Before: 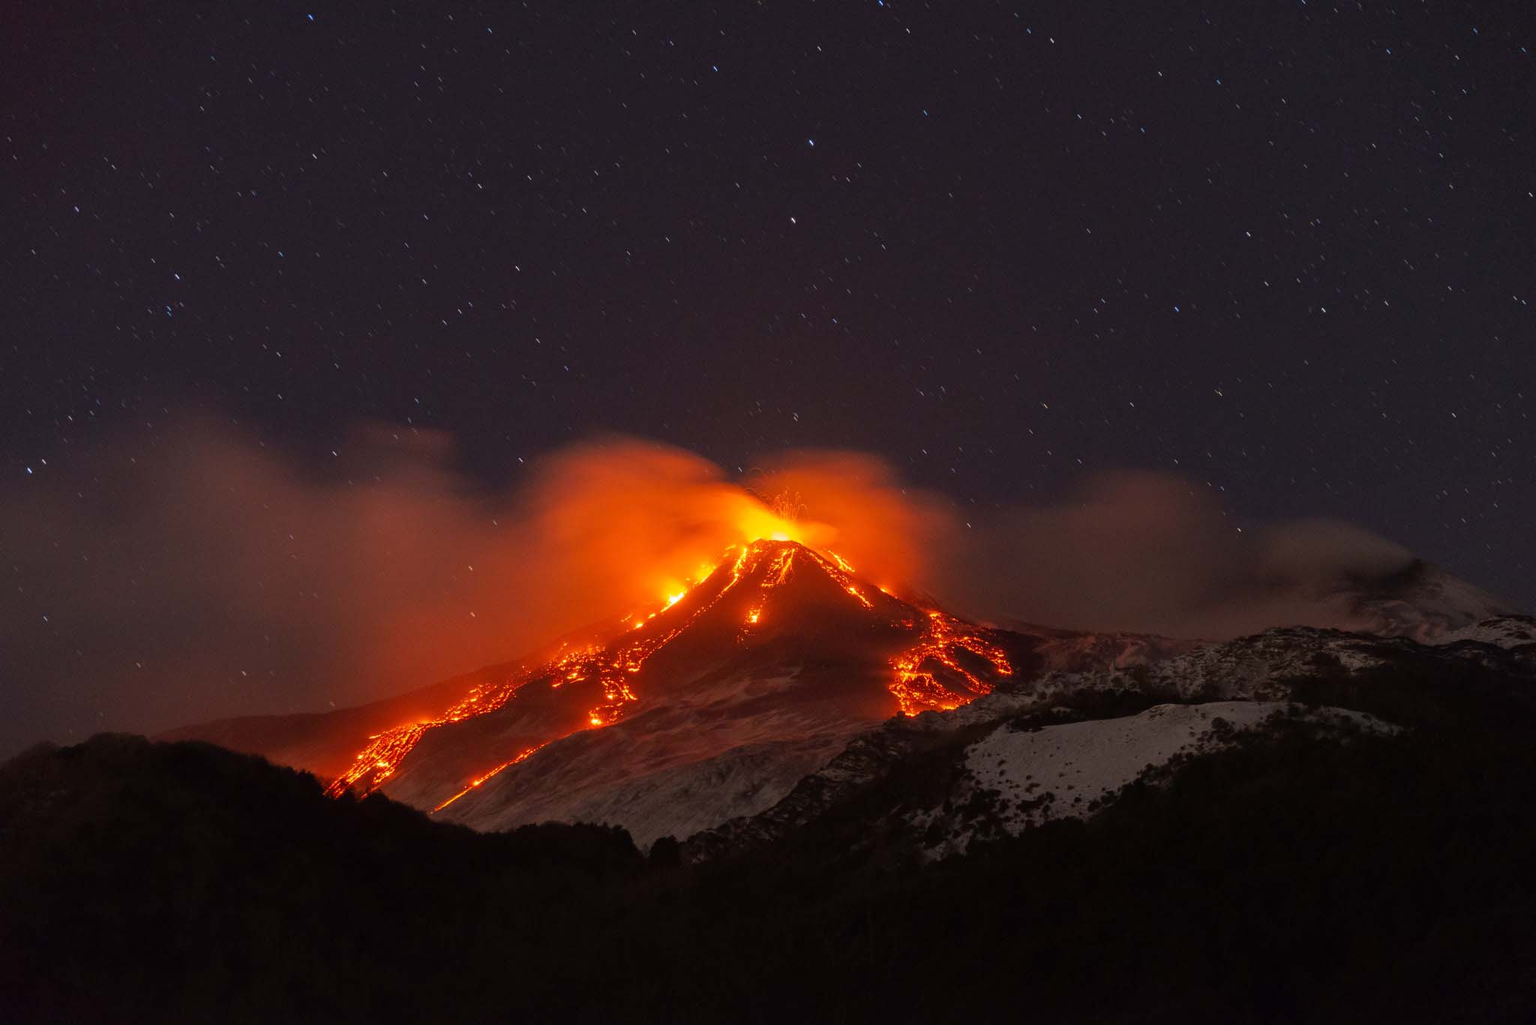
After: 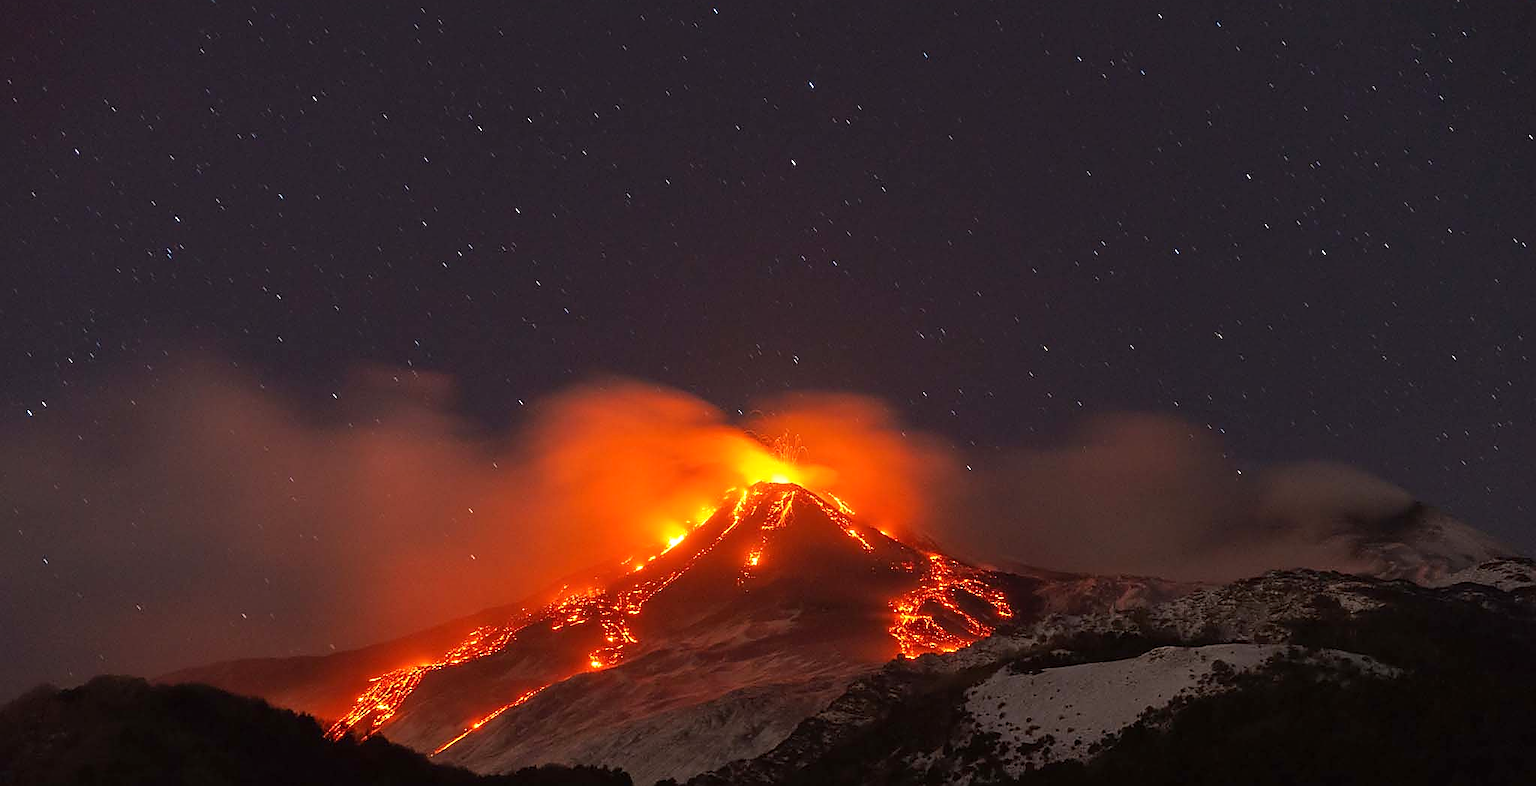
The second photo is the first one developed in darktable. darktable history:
sharpen: radius 1.4, amount 1.25, threshold 0.7
crop: top 5.667%, bottom 17.637%
exposure: exposure 0.376 EV, compensate highlight preservation false
